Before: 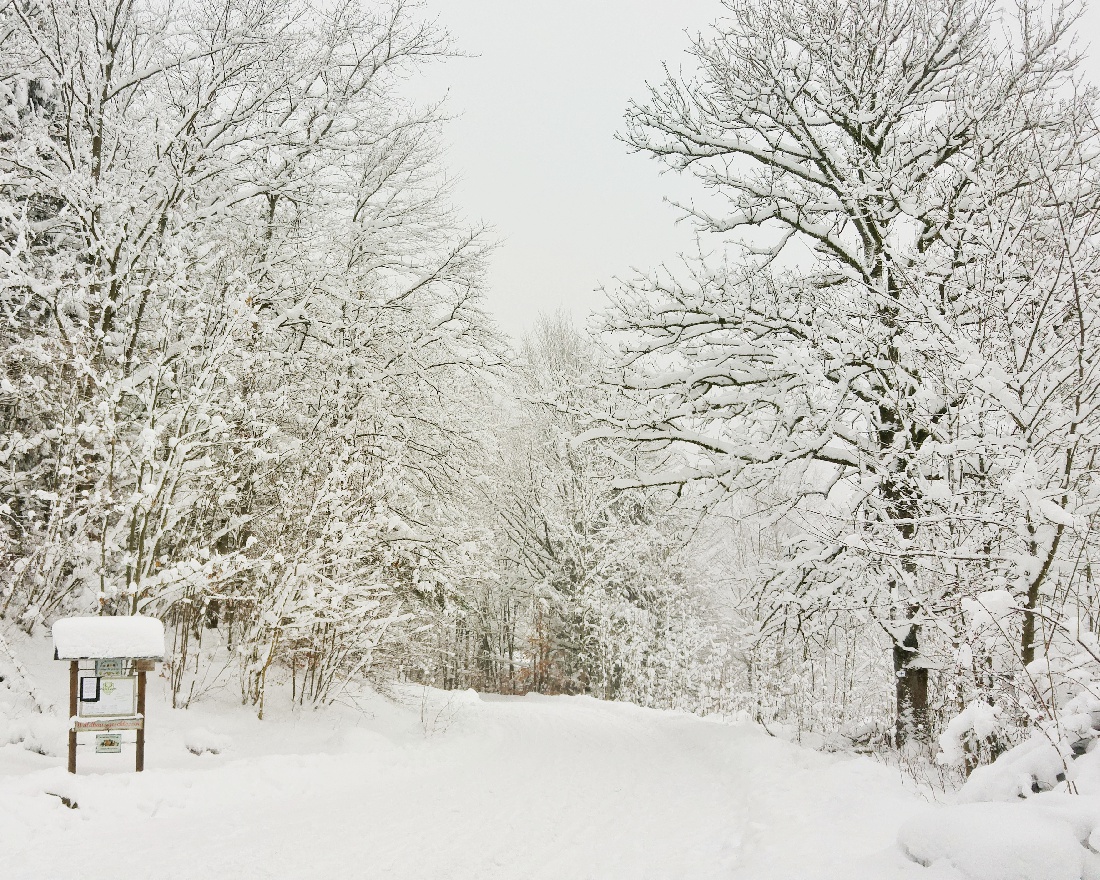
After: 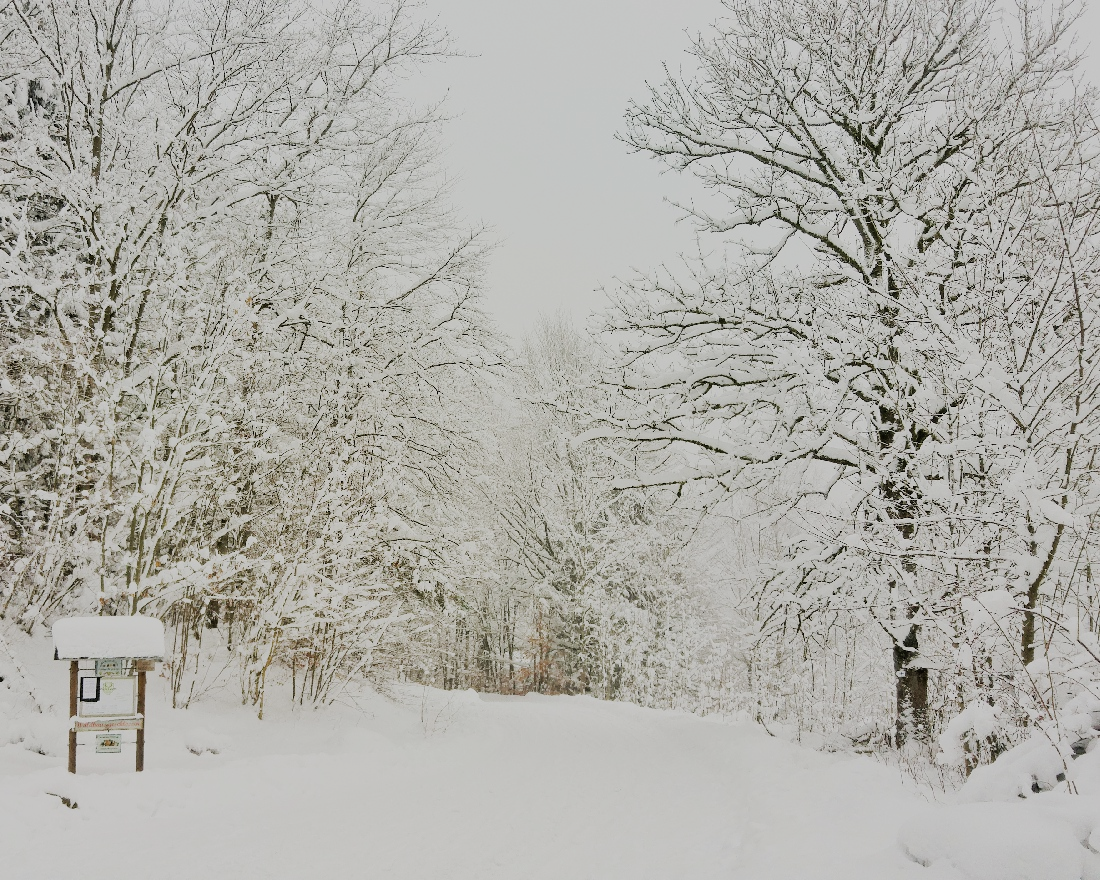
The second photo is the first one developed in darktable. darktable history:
filmic rgb: black relative exposure -7.18 EV, white relative exposure 5.39 EV, hardness 3.03
